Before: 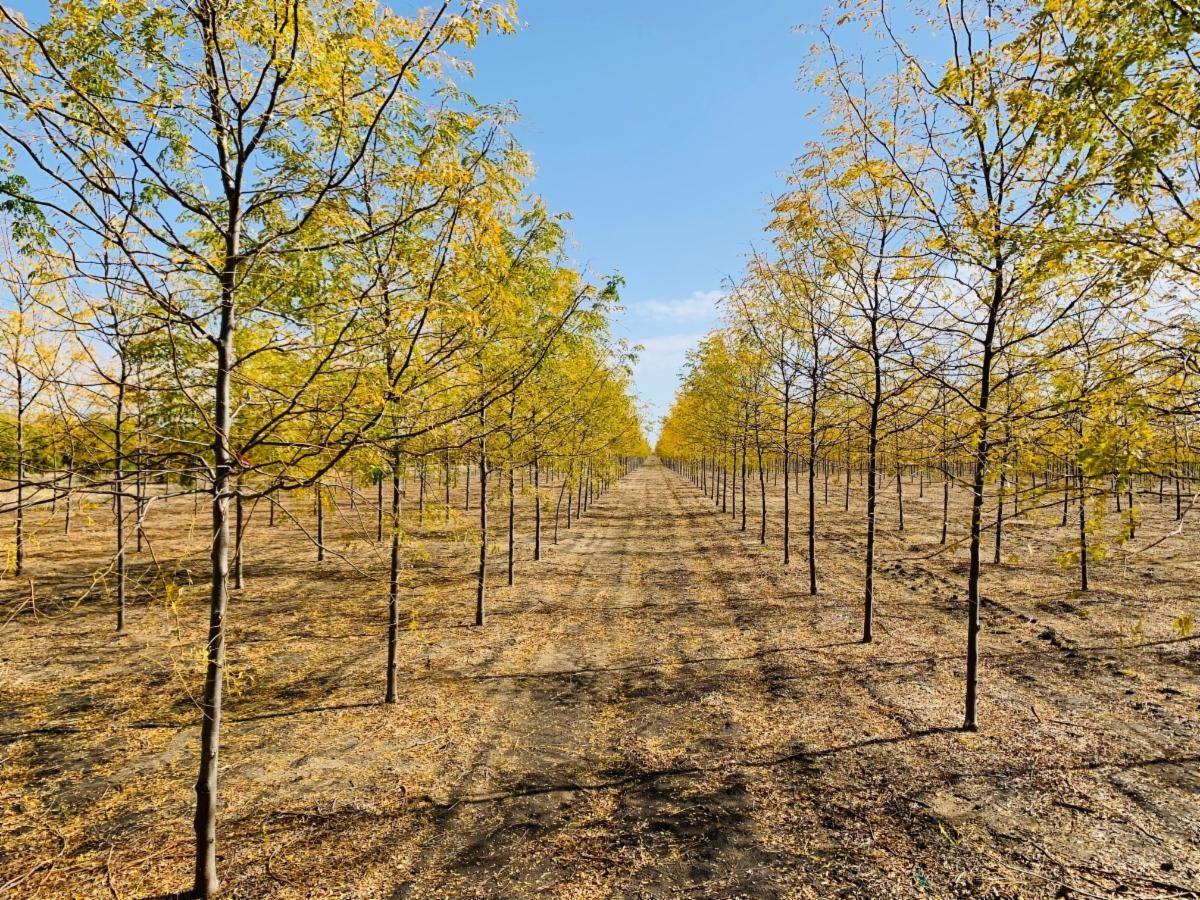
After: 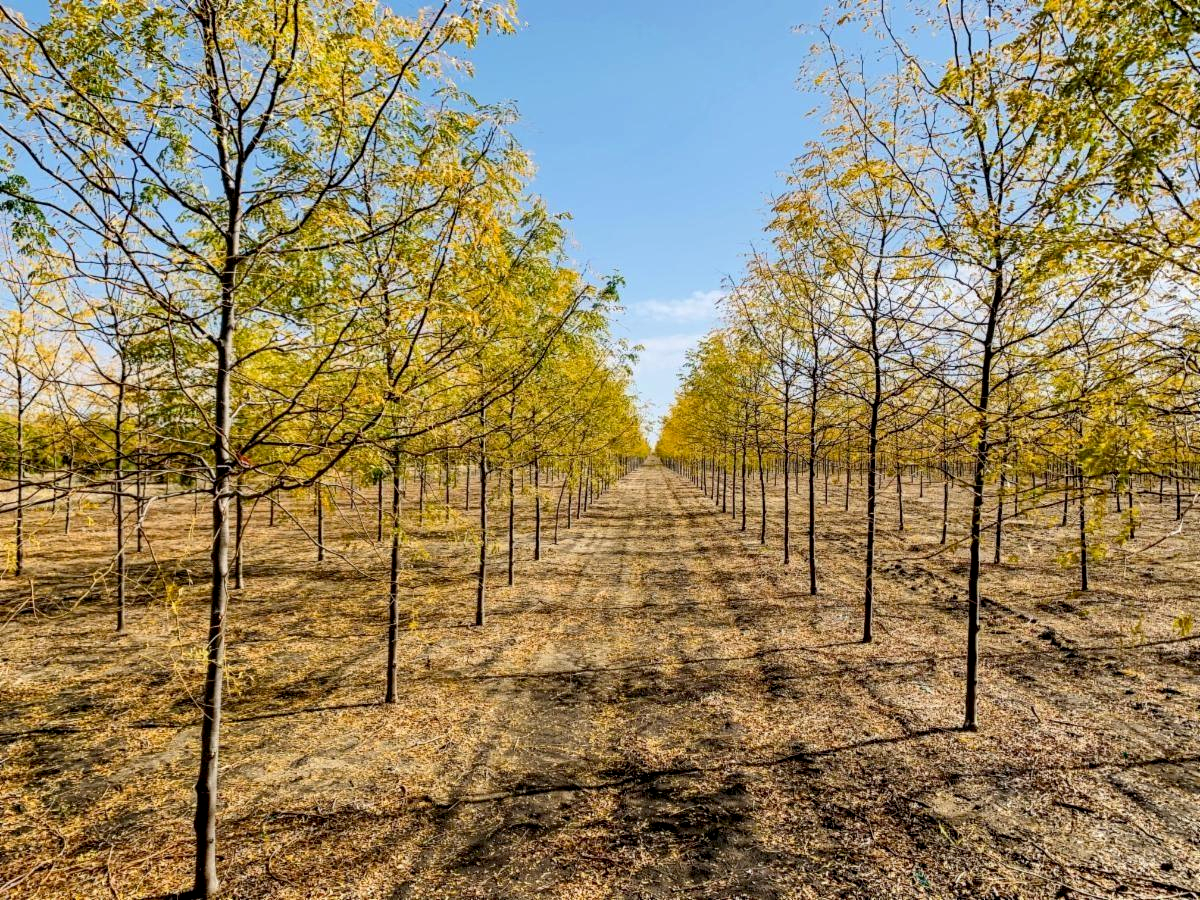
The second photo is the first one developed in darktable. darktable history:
local contrast: on, module defaults
exposure: black level correction 0.007, compensate highlight preservation false
